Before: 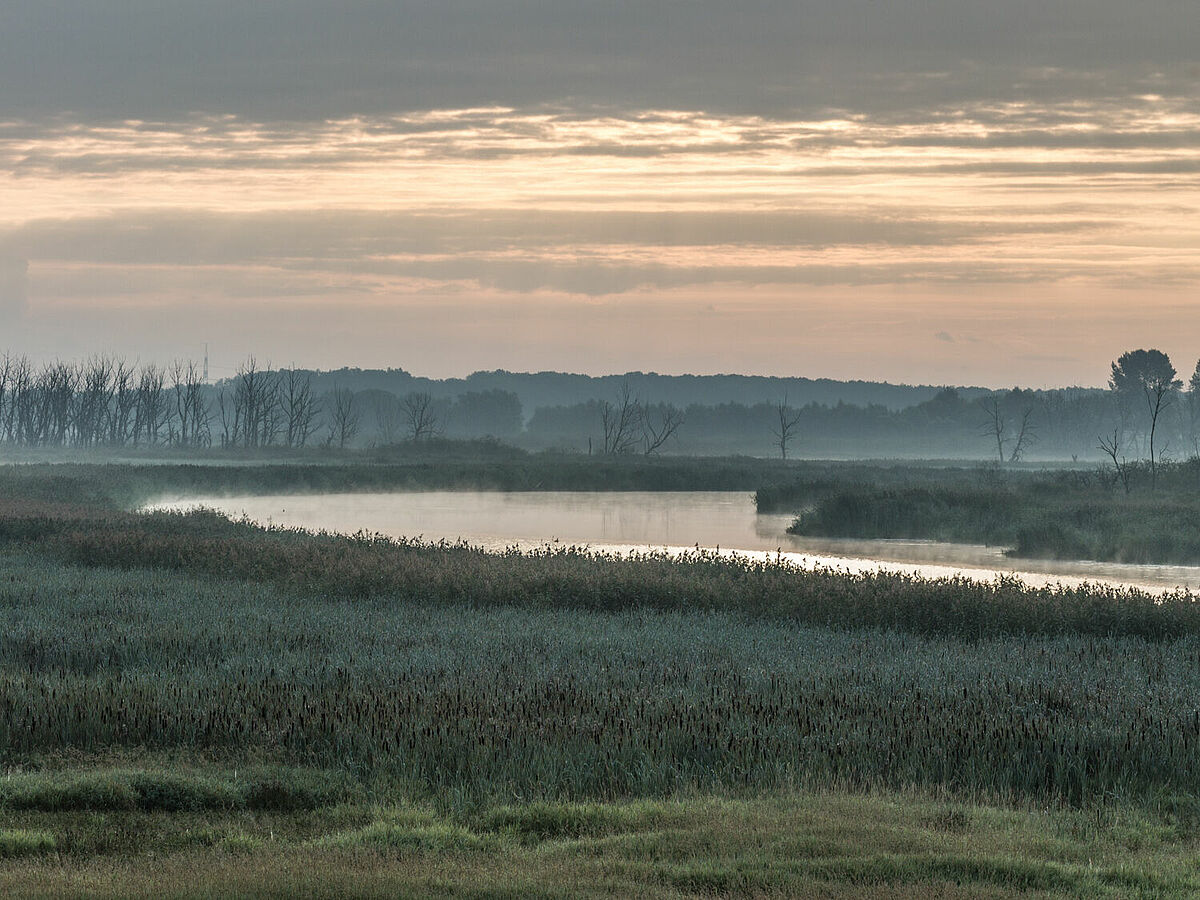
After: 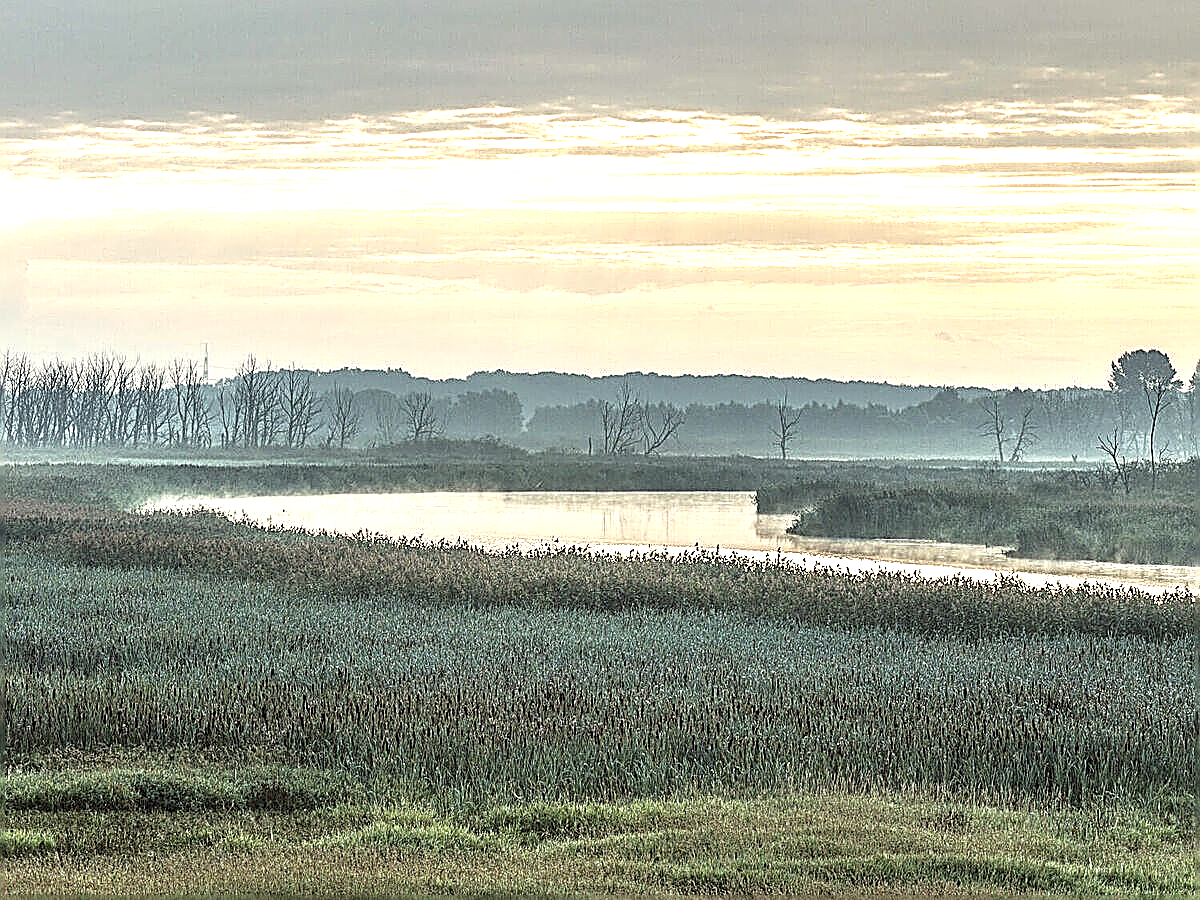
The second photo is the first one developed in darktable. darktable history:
exposure: black level correction 0, exposure 1.2 EV, compensate highlight preservation false
sharpen: amount 1.994
local contrast: on, module defaults
color correction: highlights a* -0.951, highlights b* 4.59, shadows a* 3.61
